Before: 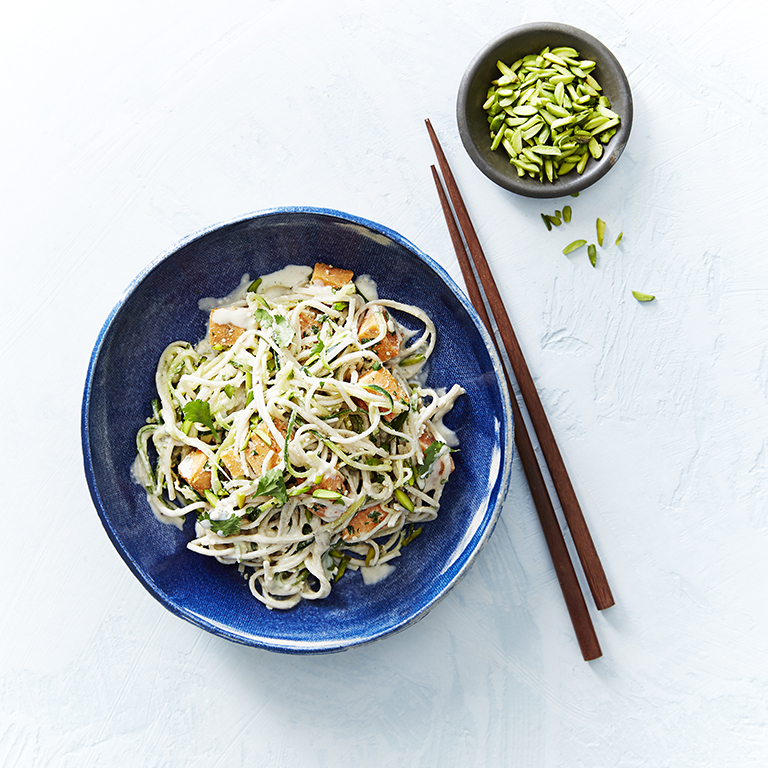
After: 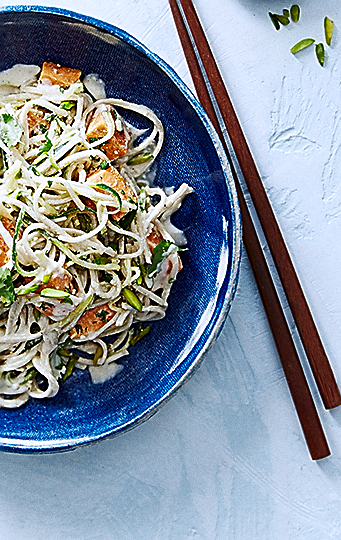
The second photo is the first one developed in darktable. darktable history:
shadows and highlights: radius 264.75, soften with gaussian
color calibration: illuminant as shot in camera, x 0.358, y 0.373, temperature 4628.91 K
grain: coarseness 0.09 ISO
crop: left 35.432%, top 26.233%, right 20.145%, bottom 3.432%
sharpen: radius 1.4, amount 1.25, threshold 0.7
